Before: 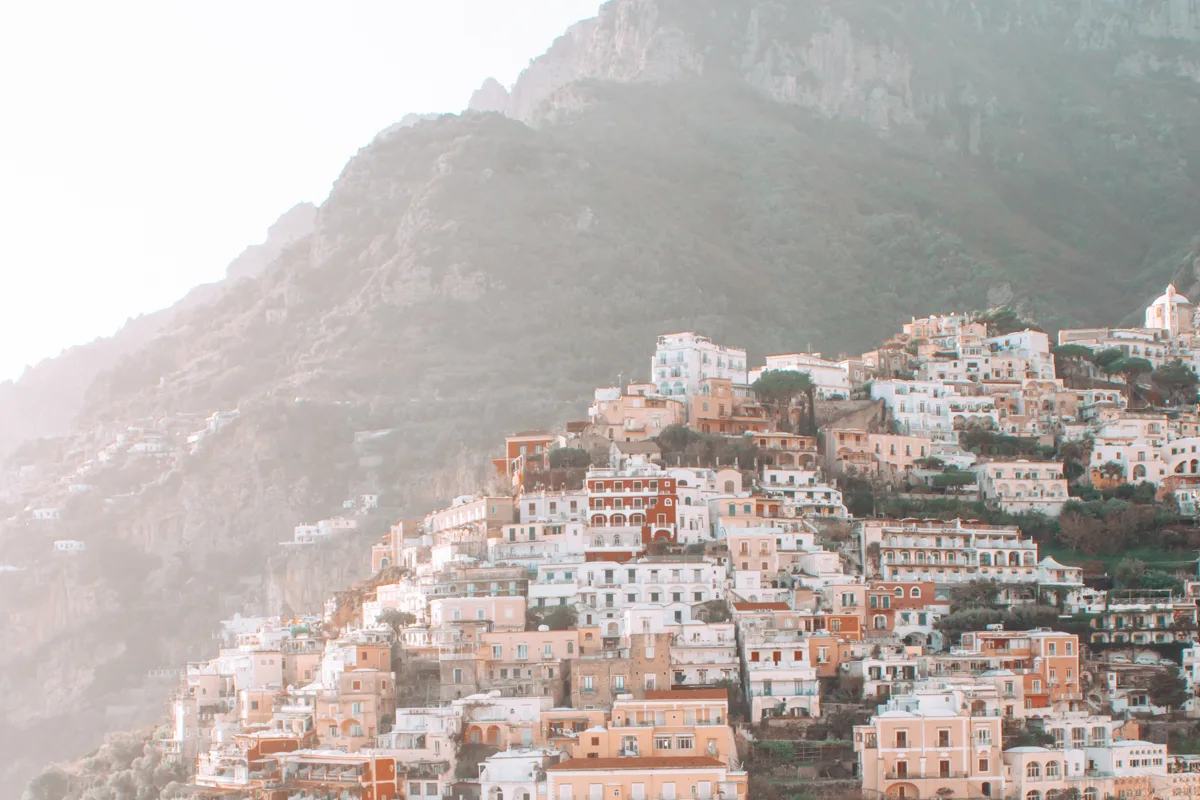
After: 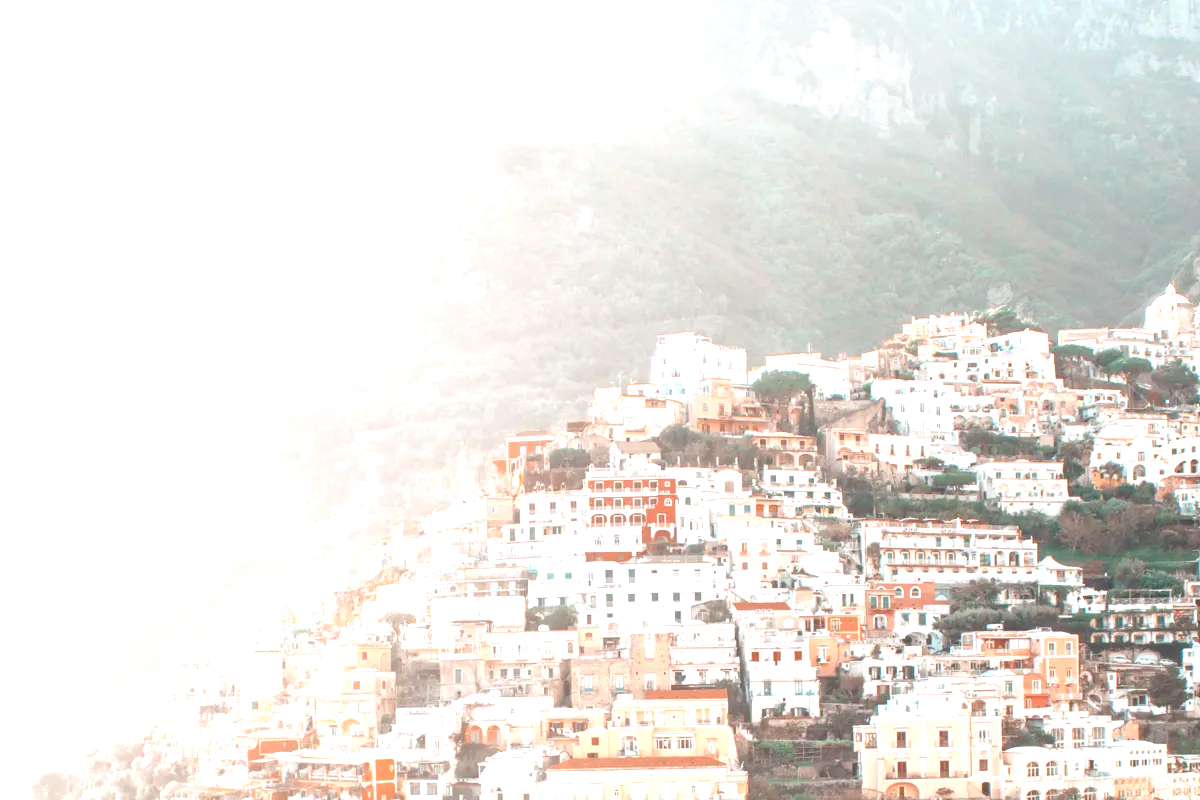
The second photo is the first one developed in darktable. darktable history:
exposure: black level correction 0, exposure 1.126 EV, compensate exposure bias true, compensate highlight preservation false
